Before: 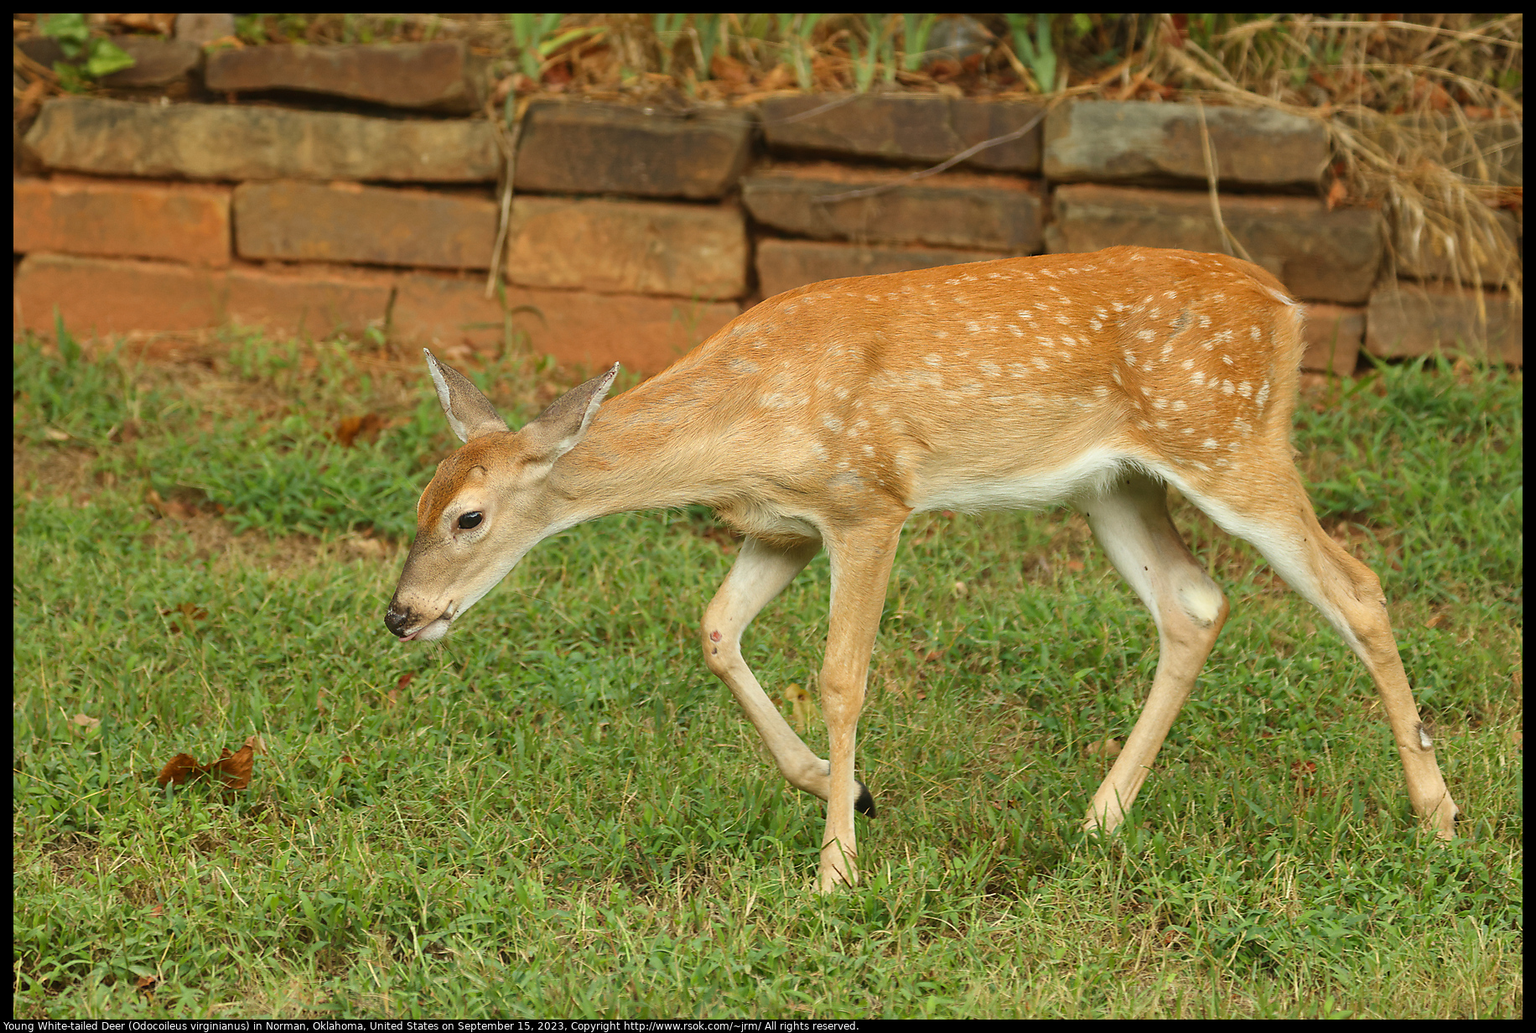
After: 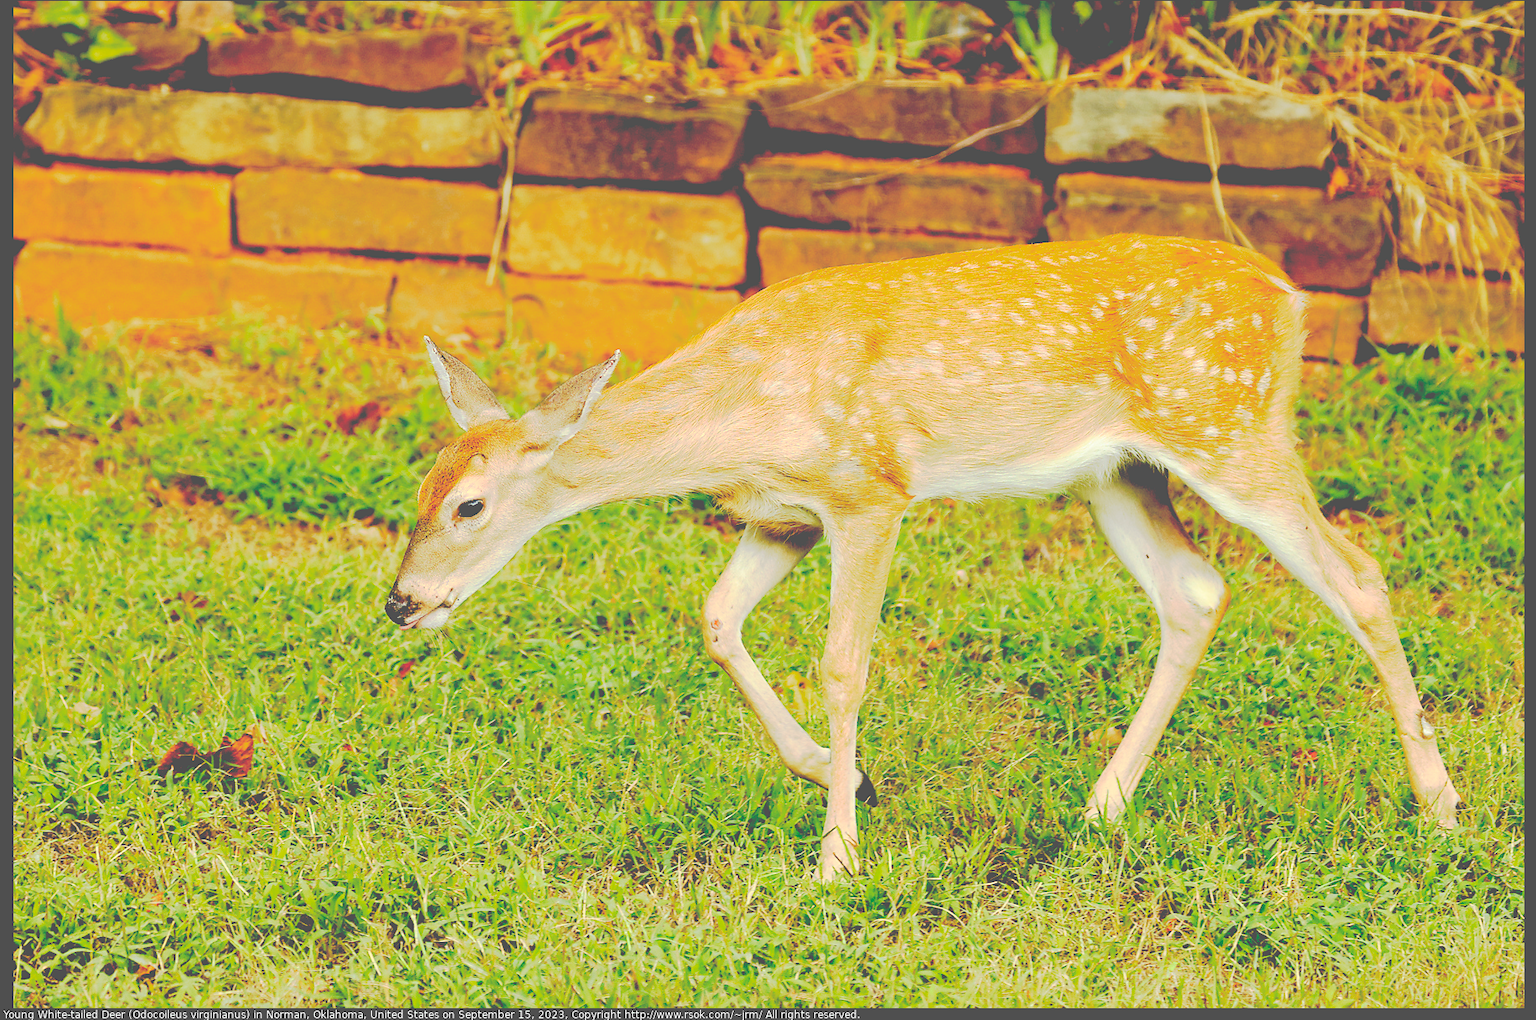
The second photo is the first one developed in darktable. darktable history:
base curve: curves: ch0 [(0.065, 0.026) (0.236, 0.358) (0.53, 0.546) (0.777, 0.841) (0.924, 0.992)], preserve colors none
crop: top 1.252%, right 0.098%
contrast brightness saturation: brightness 0.271
